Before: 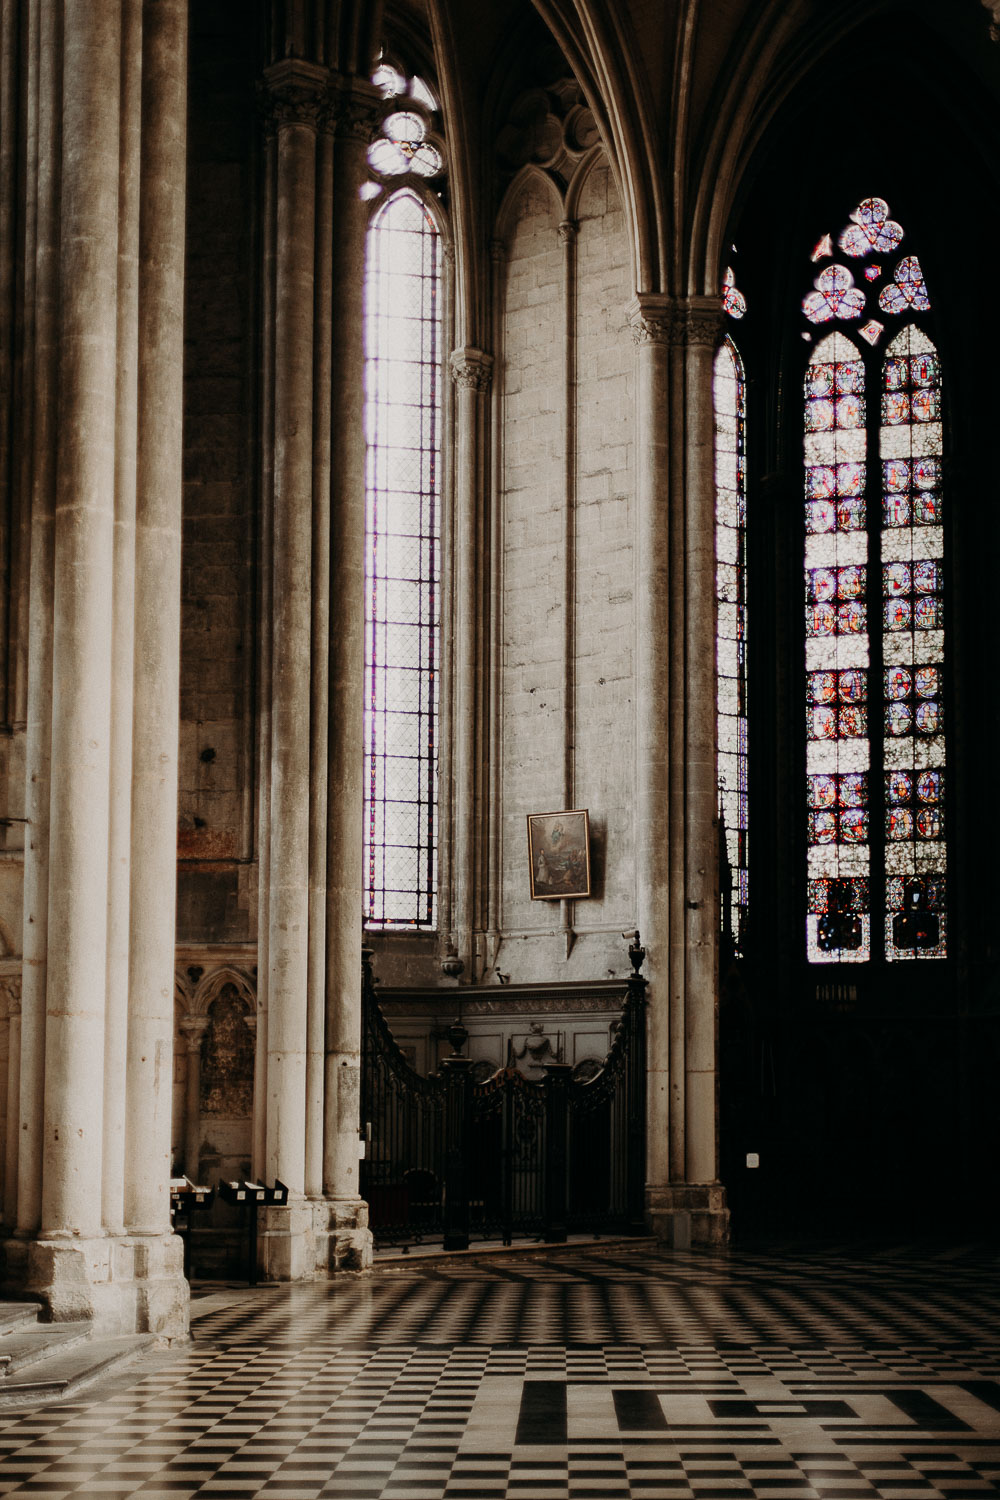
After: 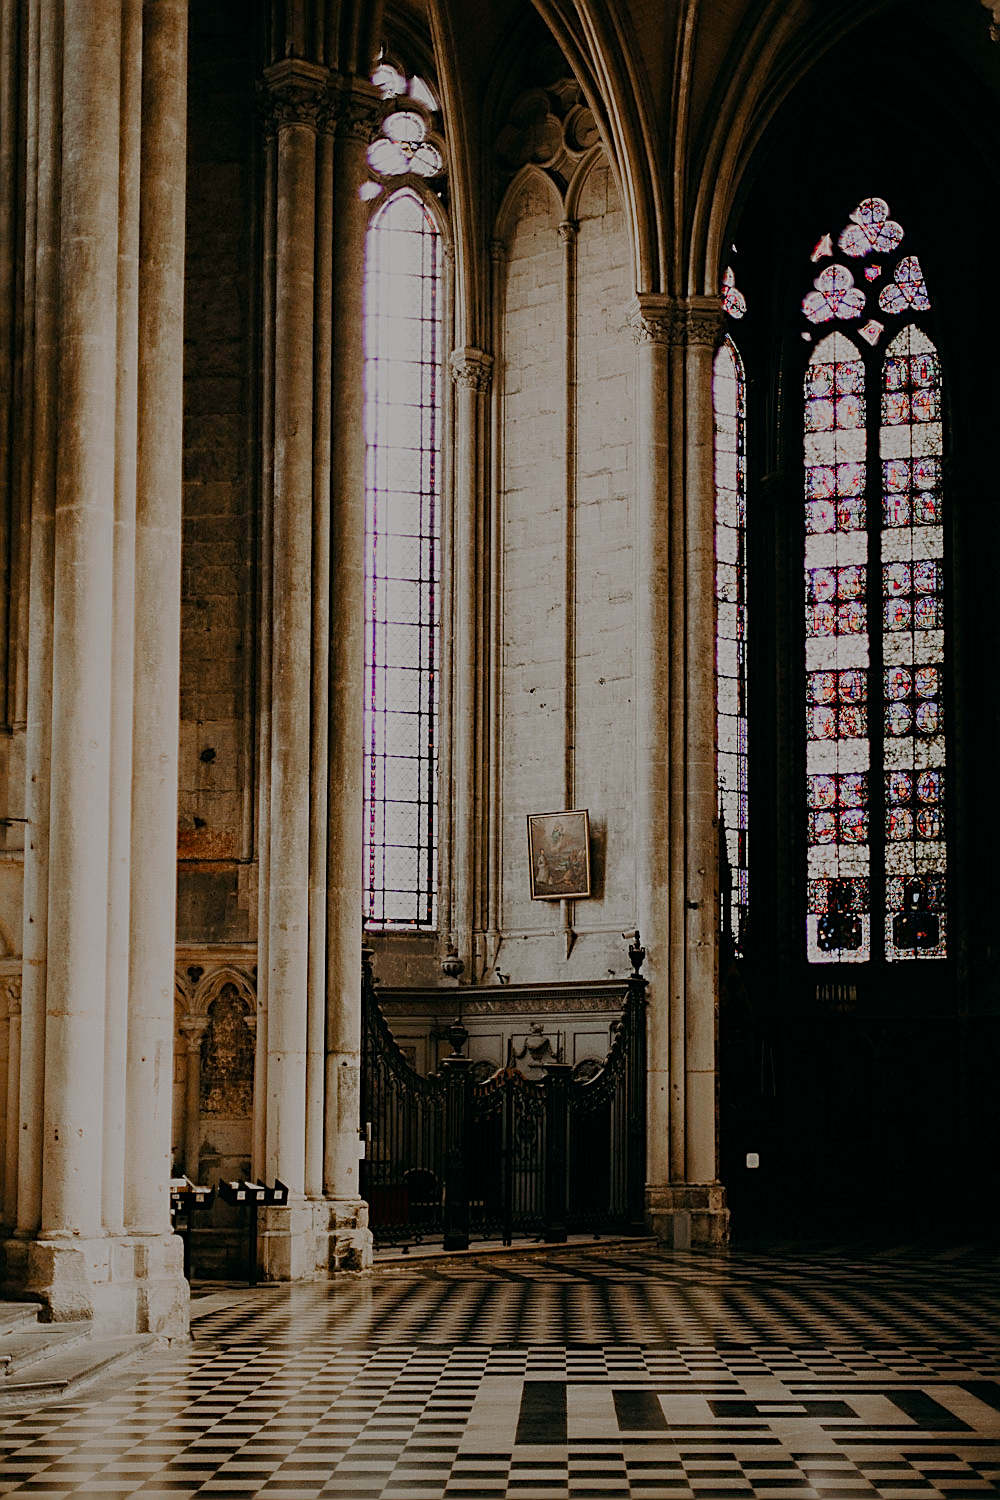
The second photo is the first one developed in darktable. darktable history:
color balance rgb: shadows lift › chroma 1%, shadows lift › hue 113°, highlights gain › chroma 0.2%, highlights gain › hue 333°, perceptual saturation grading › global saturation 20%, perceptual saturation grading › highlights -50%, perceptual saturation grading › shadows 25%, contrast -30%
sharpen: amount 0.901
filmic rgb: black relative exposure -7.65 EV, white relative exposure 4.56 EV, hardness 3.61
